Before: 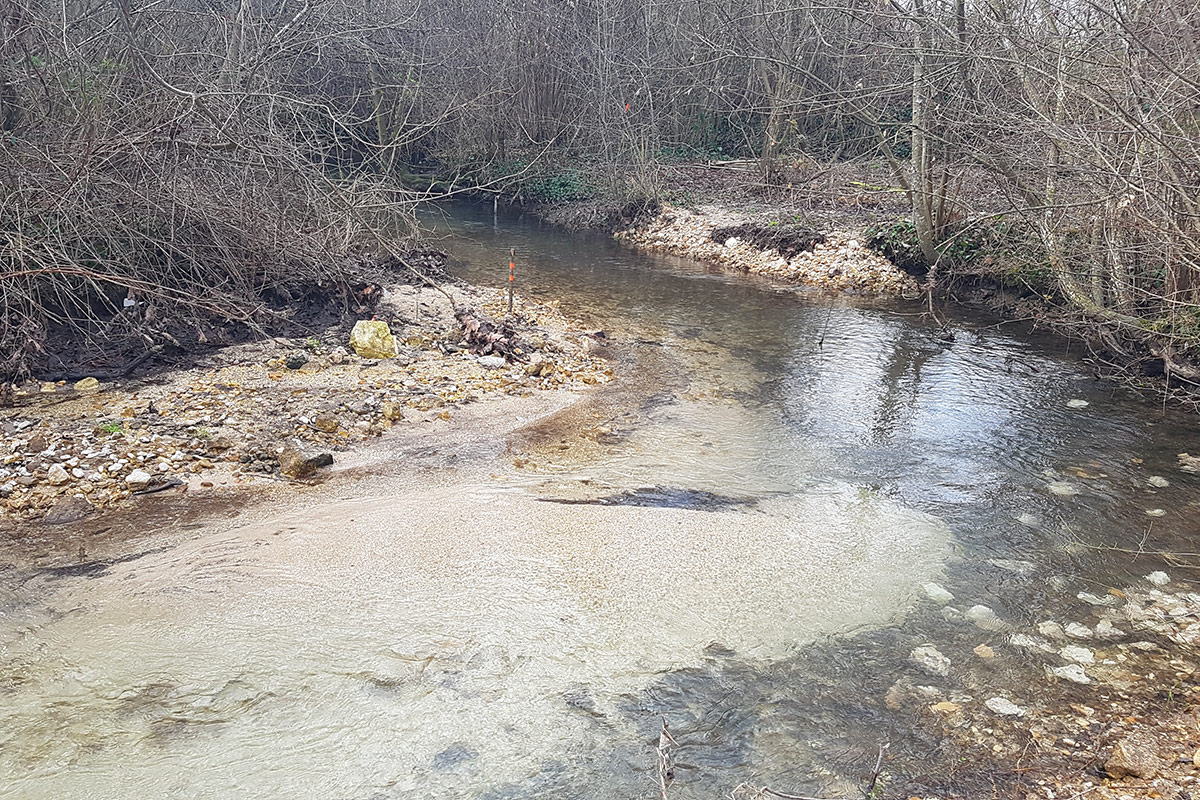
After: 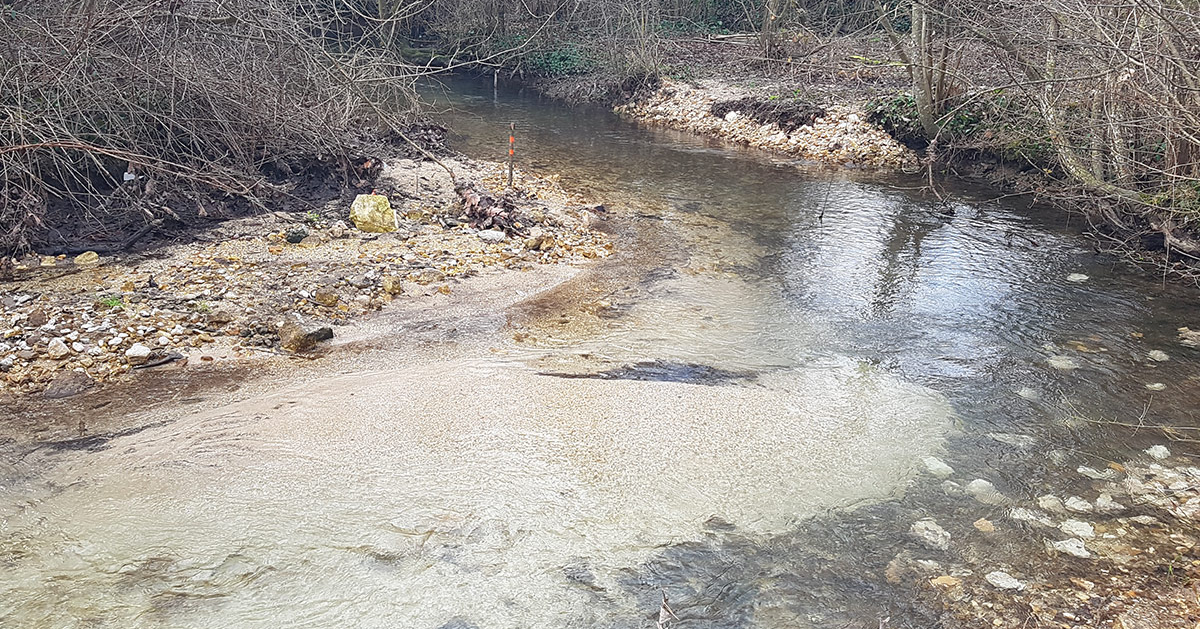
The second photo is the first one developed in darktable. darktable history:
tone curve: curves: ch0 [(0, 0) (0.003, 0.013) (0.011, 0.017) (0.025, 0.028) (0.044, 0.049) (0.069, 0.07) (0.1, 0.103) (0.136, 0.143) (0.177, 0.186) (0.224, 0.232) (0.277, 0.282) (0.335, 0.333) (0.399, 0.405) (0.468, 0.477) (0.543, 0.54) (0.623, 0.627) (0.709, 0.709) (0.801, 0.798) (0.898, 0.902) (1, 1)], color space Lab, linked channels, preserve colors none
crop and rotate: top 15.854%, bottom 5.489%
